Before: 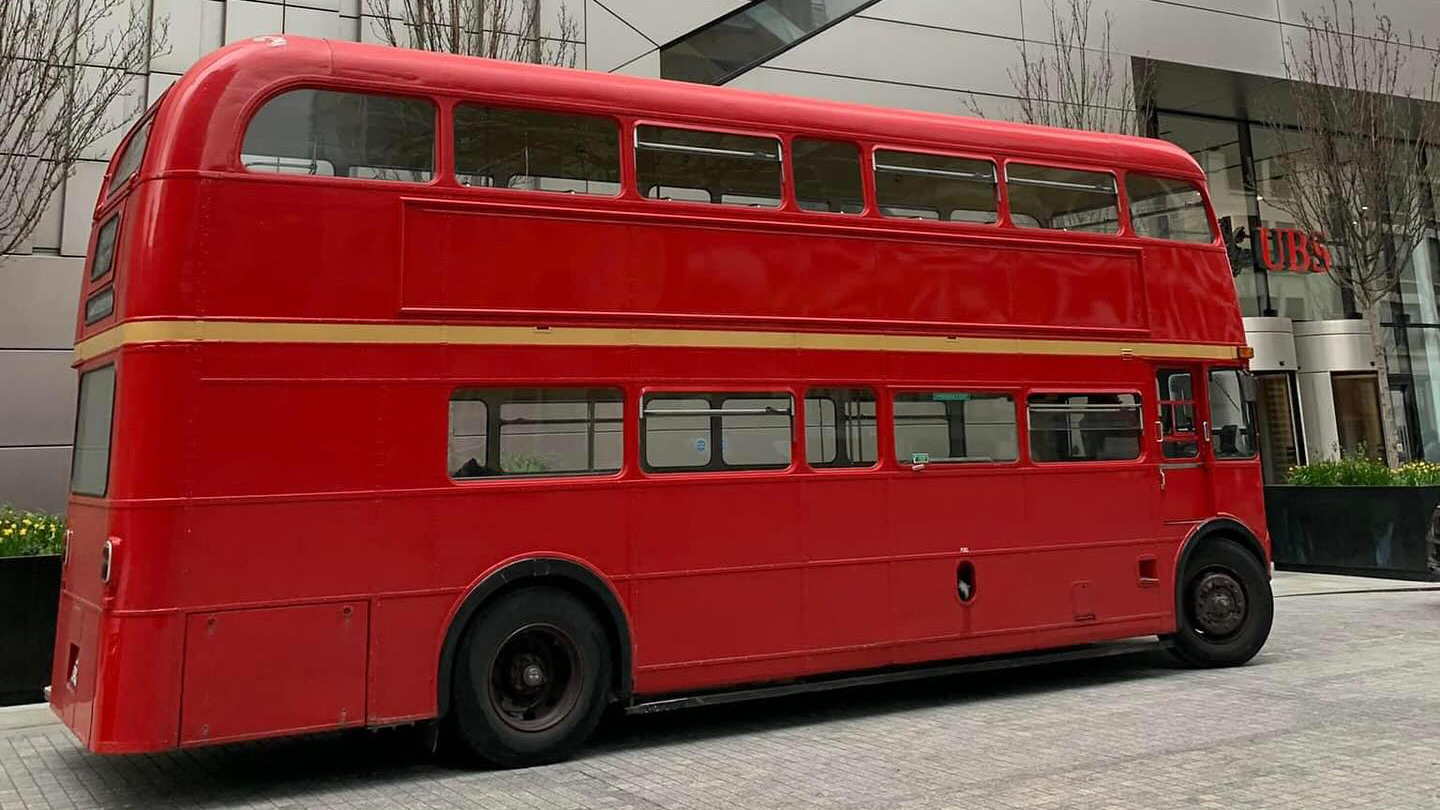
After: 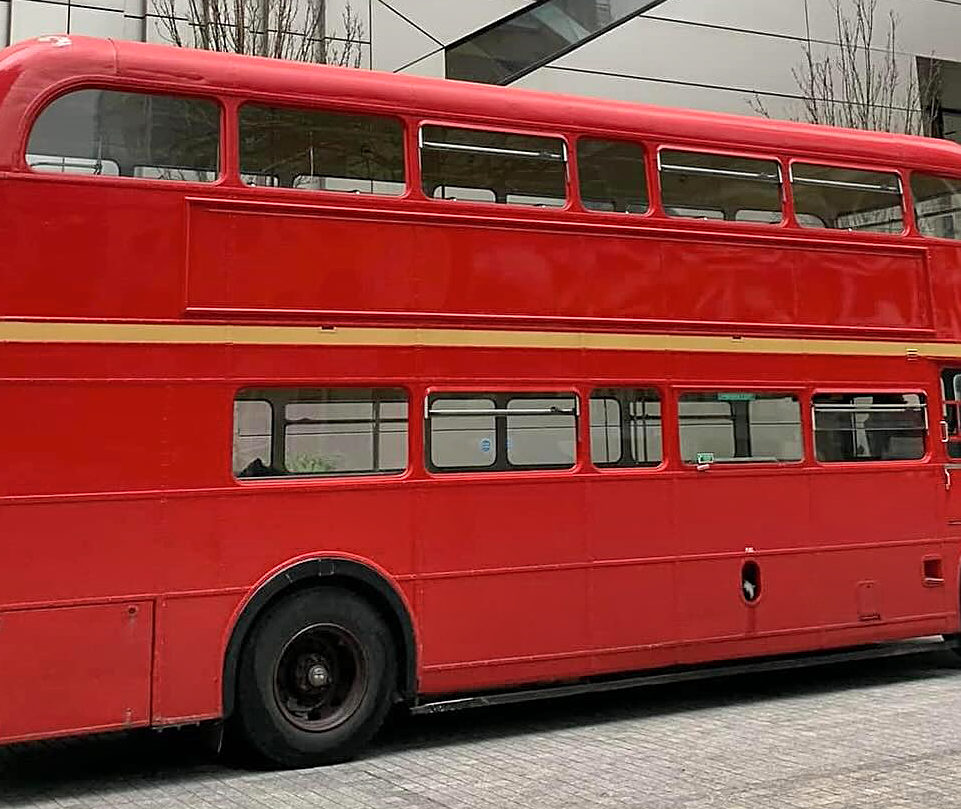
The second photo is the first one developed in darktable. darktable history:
shadows and highlights: shadows 60.93, highlights -60.31, highlights color adjustment 45.79%, soften with gaussian
tone equalizer: mask exposure compensation -0.494 EV
exposure: exposure 0.201 EV, compensate highlight preservation false
crop and rotate: left 14.996%, right 18.219%
sharpen: on, module defaults
